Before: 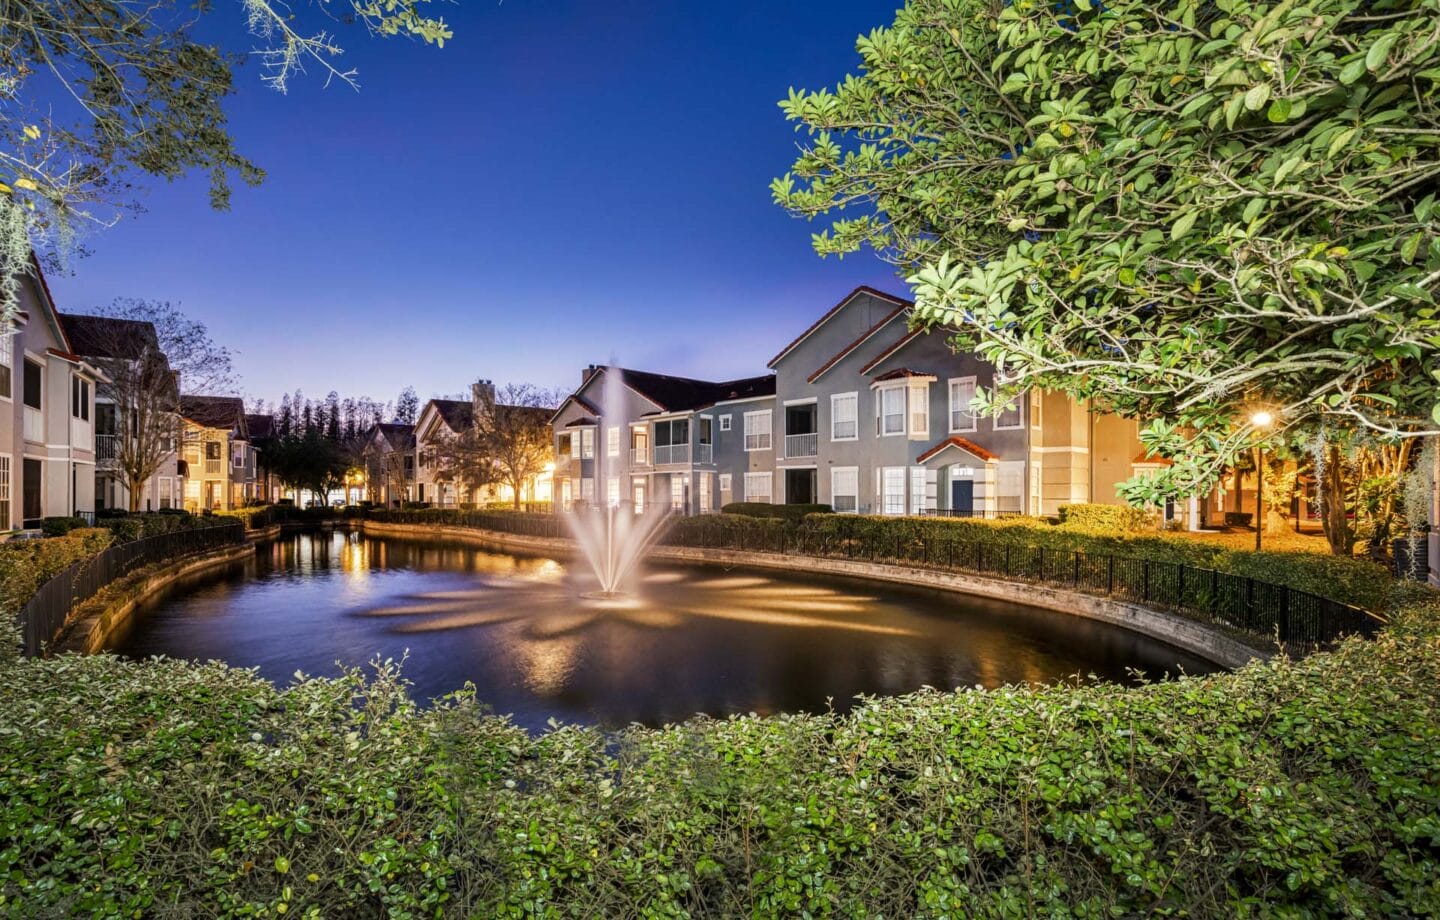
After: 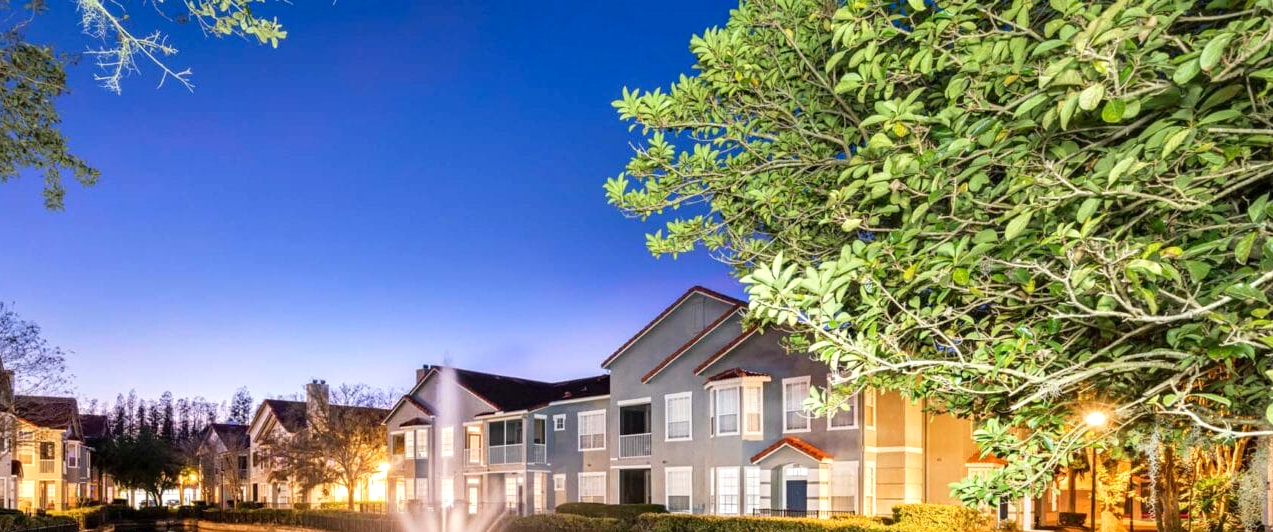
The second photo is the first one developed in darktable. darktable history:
levels: levels [0, 0.435, 0.917]
crop and rotate: left 11.536%, bottom 42.137%
